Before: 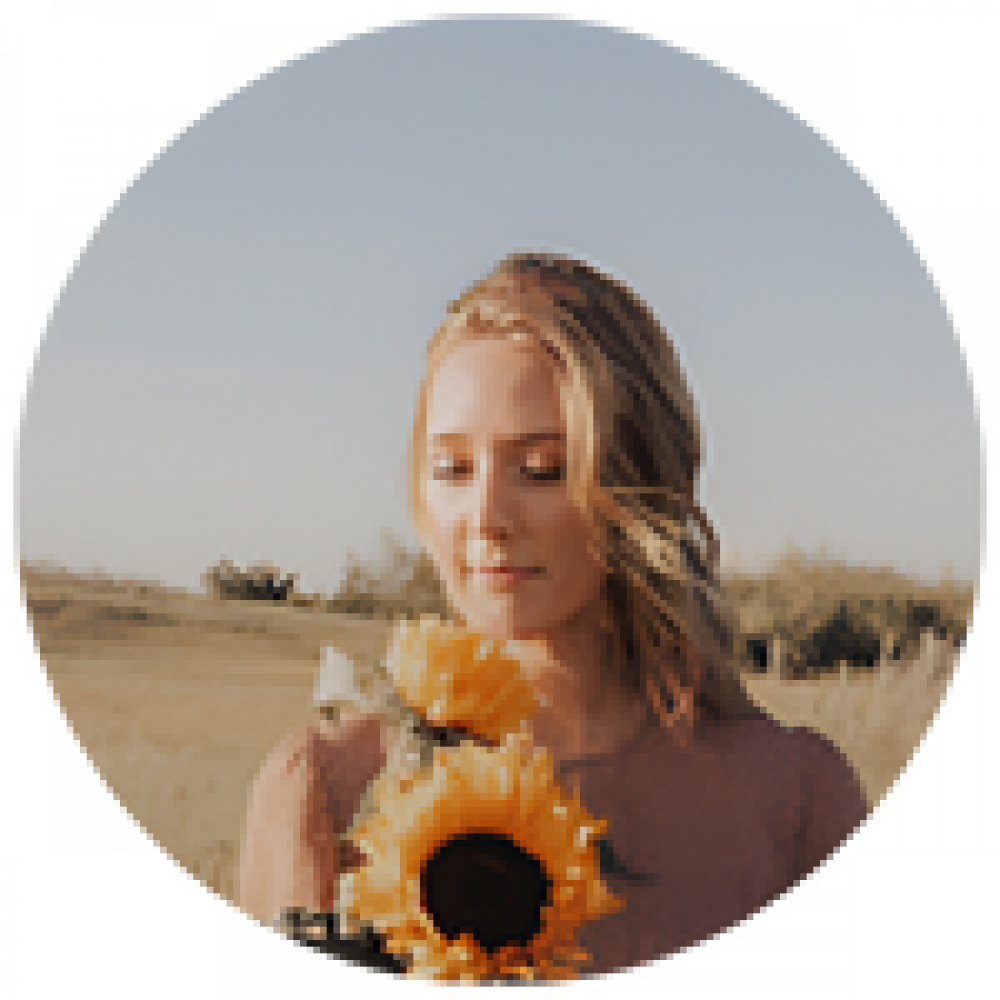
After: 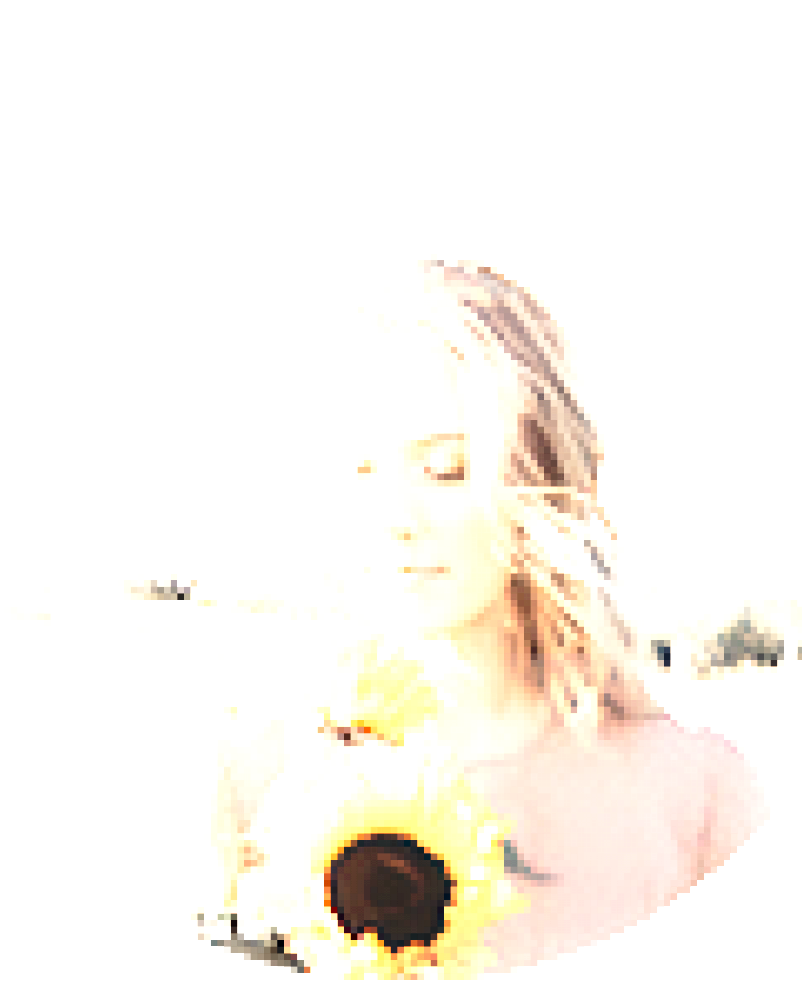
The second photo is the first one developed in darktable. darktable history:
base curve: curves: ch0 [(0, 0) (0.036, 0.037) (0.121, 0.228) (0.46, 0.76) (0.859, 0.983) (1, 1)], preserve colors none
exposure: exposure 2.961 EV, compensate highlight preservation false
tone equalizer: -8 EV -0.784 EV, -7 EV -0.693 EV, -6 EV -0.62 EV, -5 EV -0.415 EV, -3 EV 0.388 EV, -2 EV 0.6 EV, -1 EV 0.694 EV, +0 EV 0.757 EV, mask exposure compensation -0.515 EV
crop and rotate: left 9.604%, right 10.115%
local contrast: highlights 102%, shadows 102%, detail 119%, midtone range 0.2
